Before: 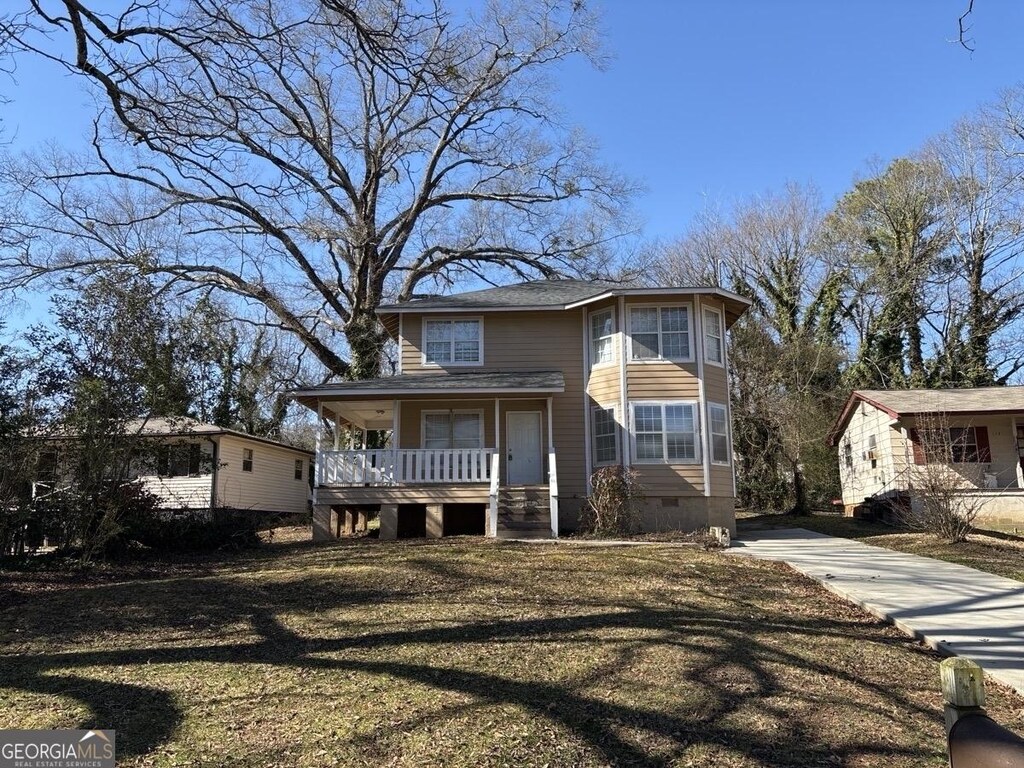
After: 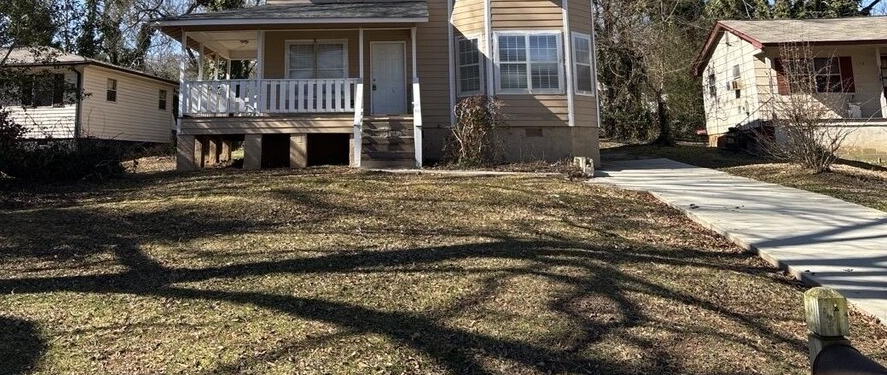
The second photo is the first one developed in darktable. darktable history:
contrast brightness saturation: contrast 0.075
crop and rotate: left 13.289%, top 48.199%, bottom 2.871%
